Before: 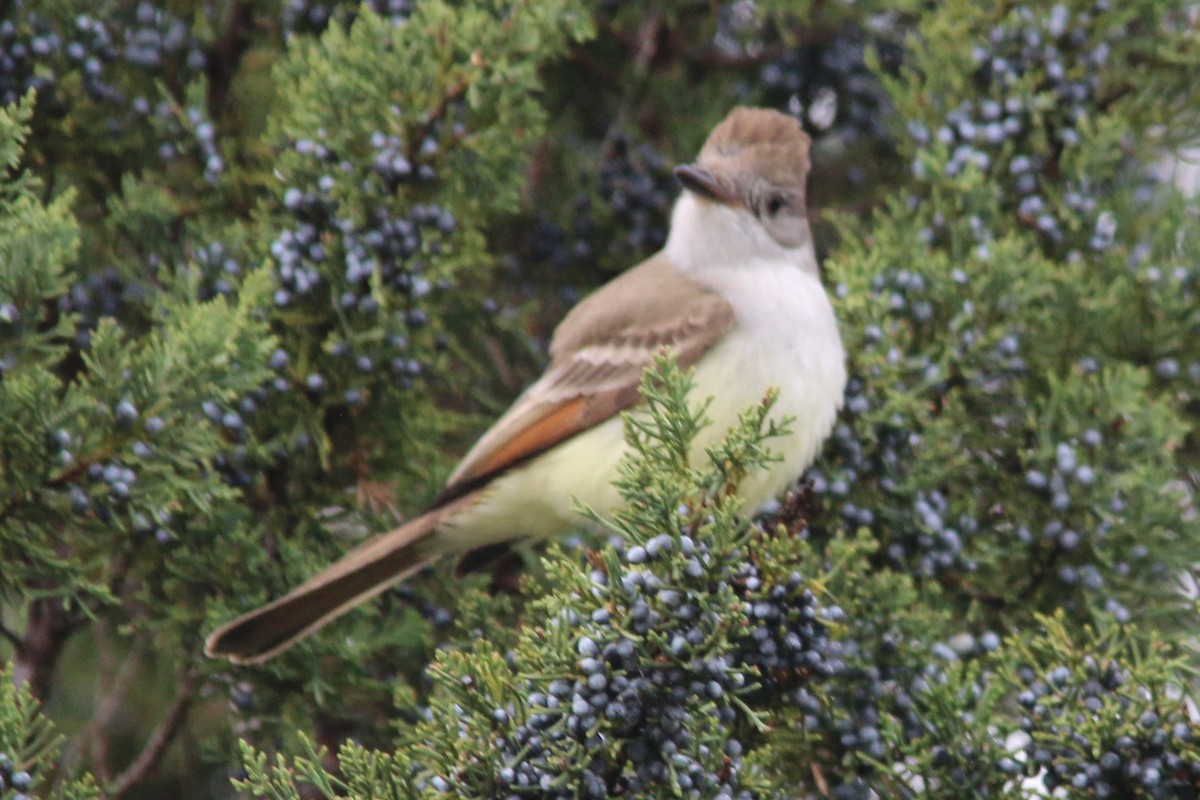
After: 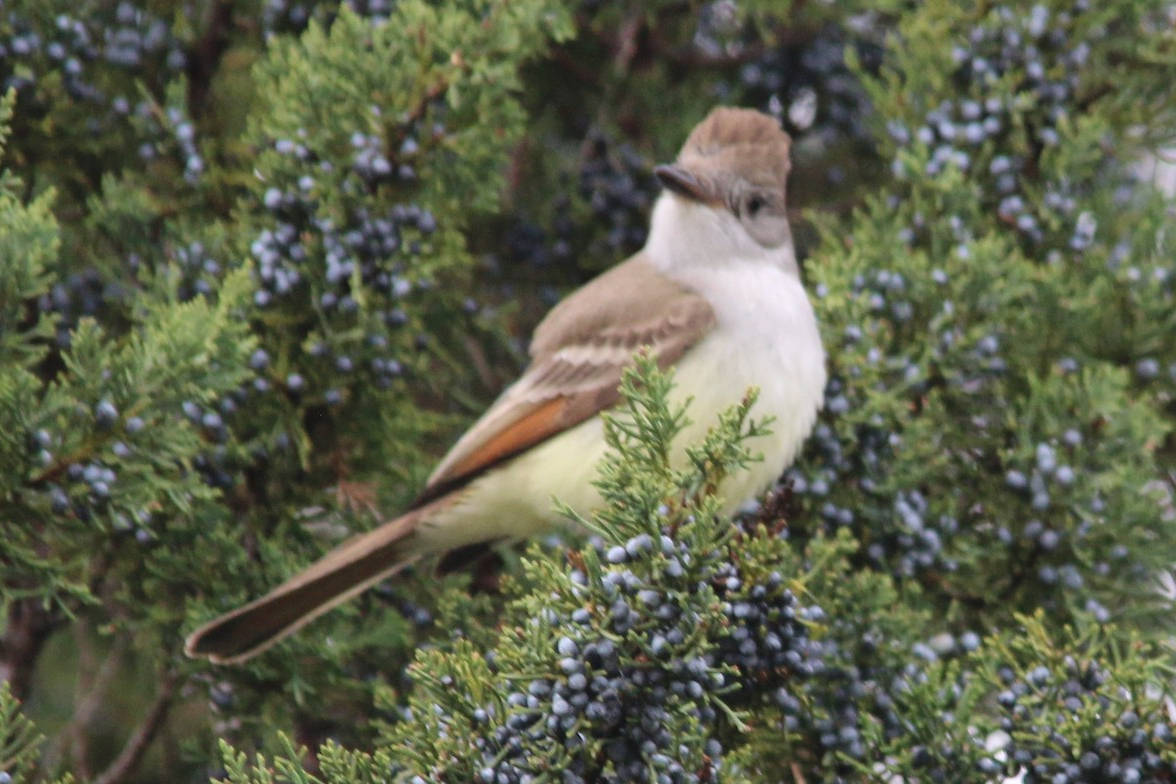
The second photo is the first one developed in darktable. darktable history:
crop: left 1.688%, right 0.268%, bottom 1.954%
